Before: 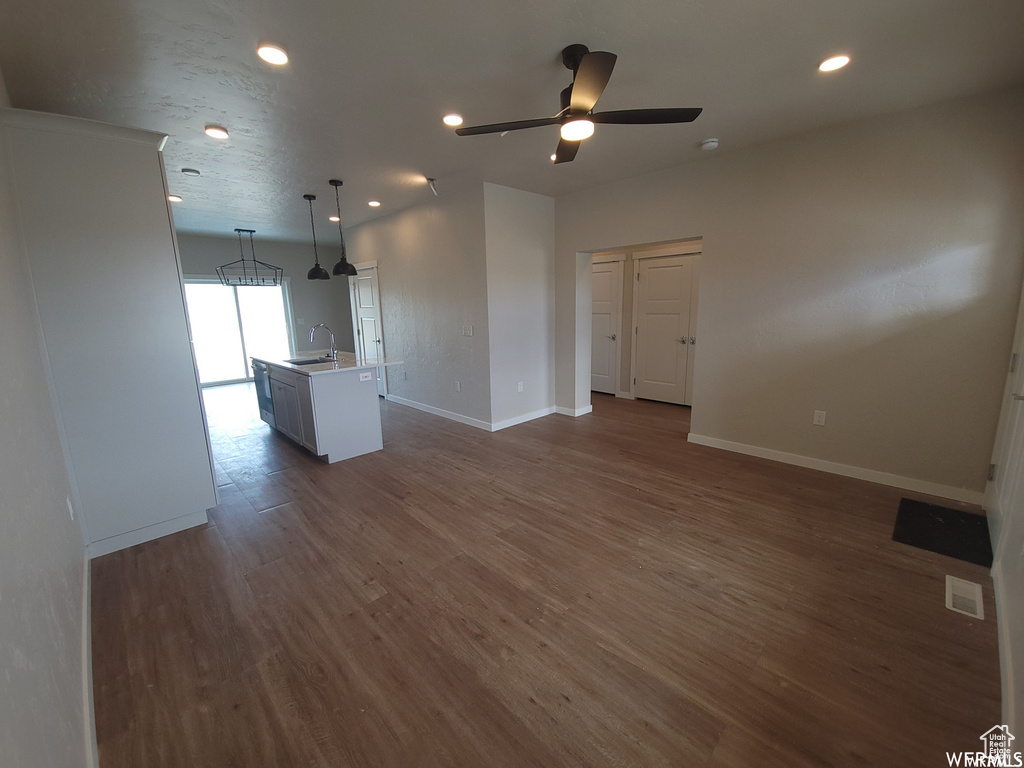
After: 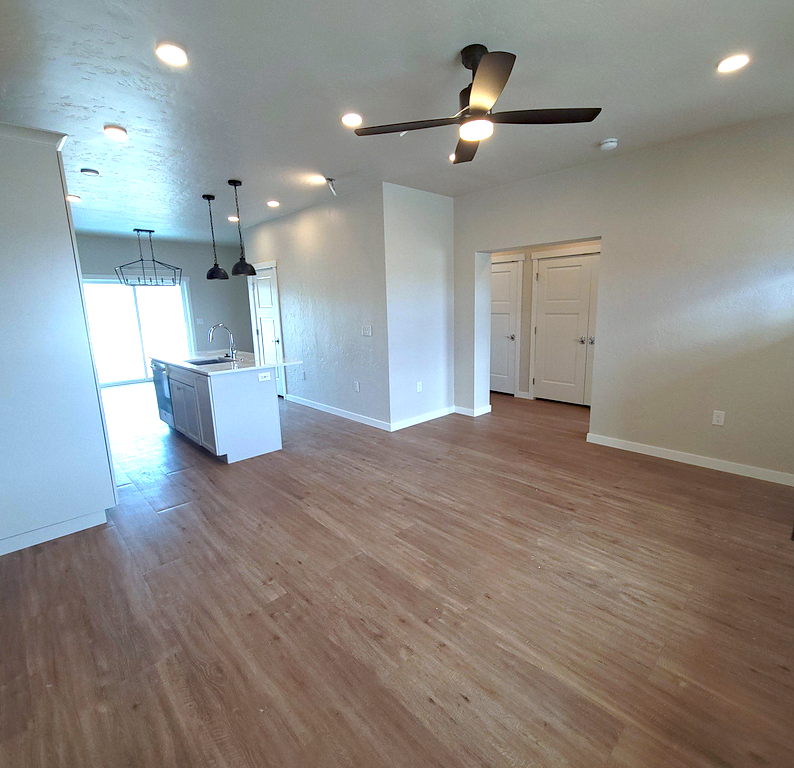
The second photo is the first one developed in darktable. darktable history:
exposure: black level correction 0, exposure 1.2 EV, compensate highlight preservation false
haze removal: compatibility mode true, adaptive false
crop: left 9.891%, right 12.493%
color calibration: gray › normalize channels true, illuminant F (fluorescent), F source F9 (Cool White Deluxe 4150 K) – high CRI, x 0.374, y 0.373, temperature 4158.73 K, gamut compression 0.001
